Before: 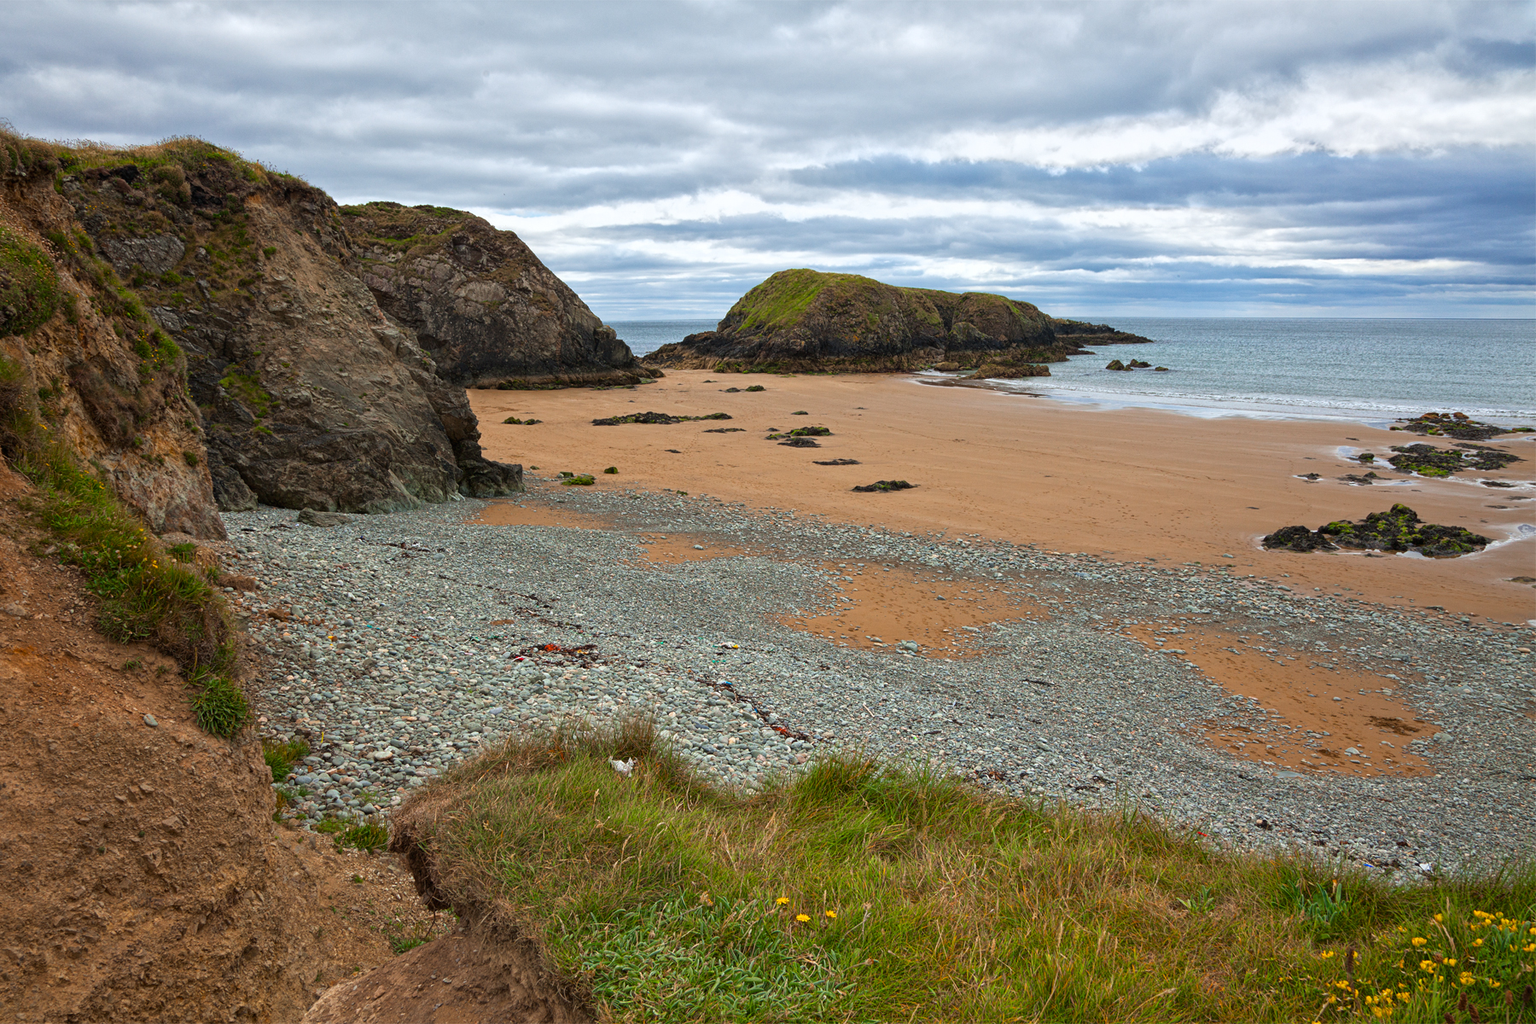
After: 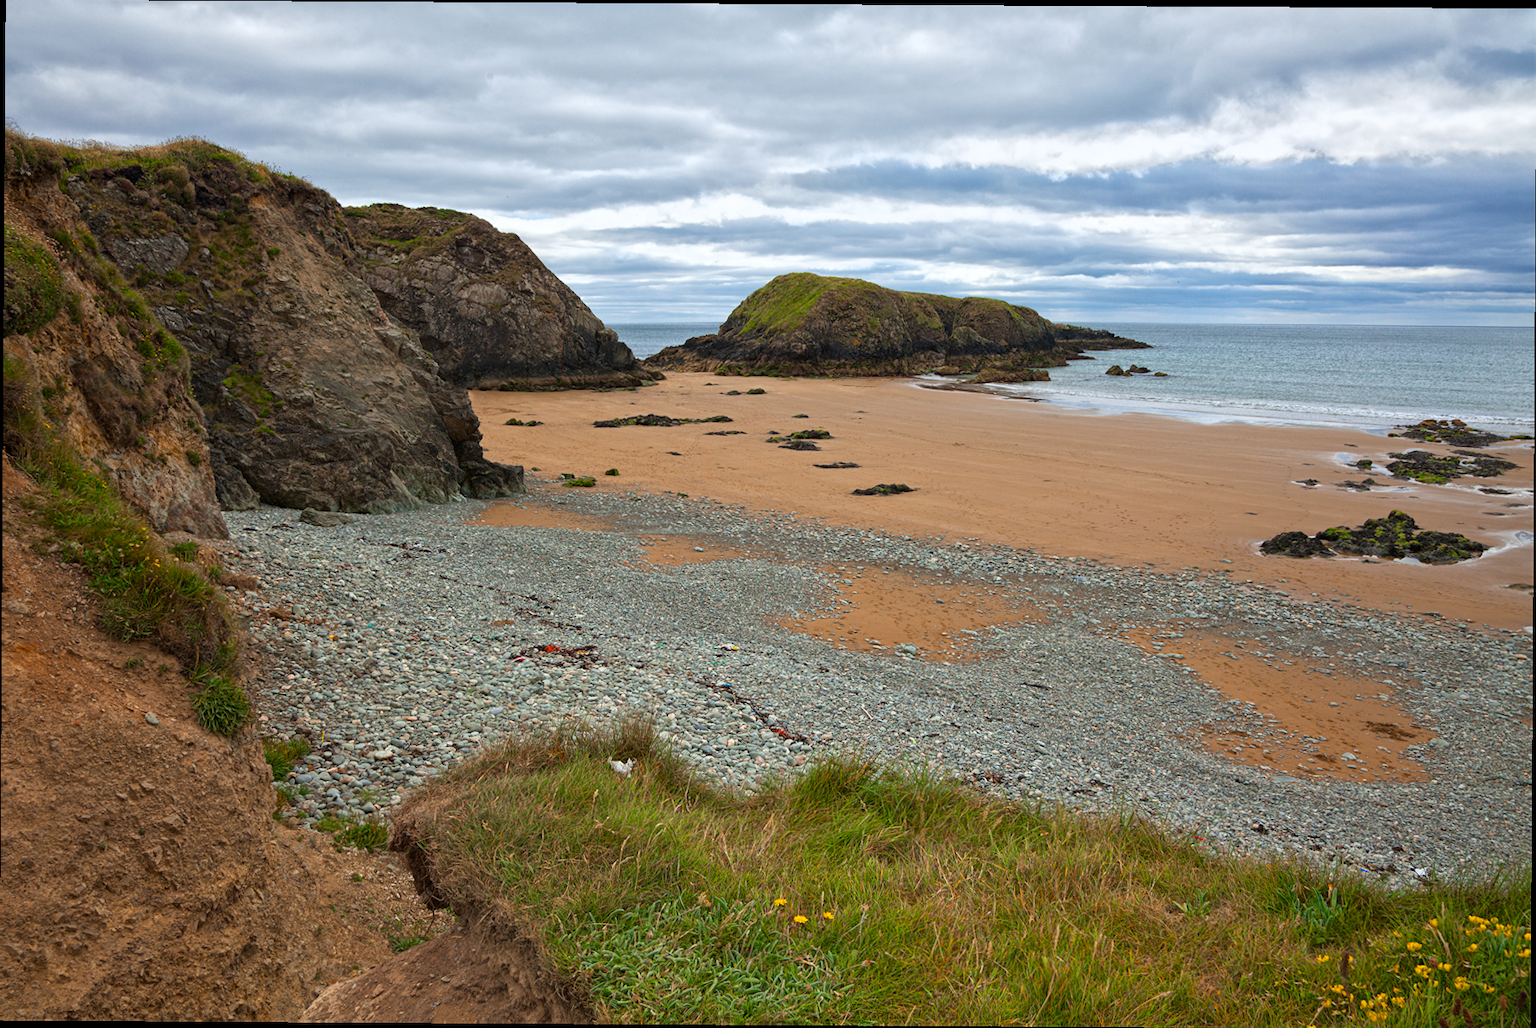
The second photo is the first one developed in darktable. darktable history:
crop and rotate: angle -0.342°
